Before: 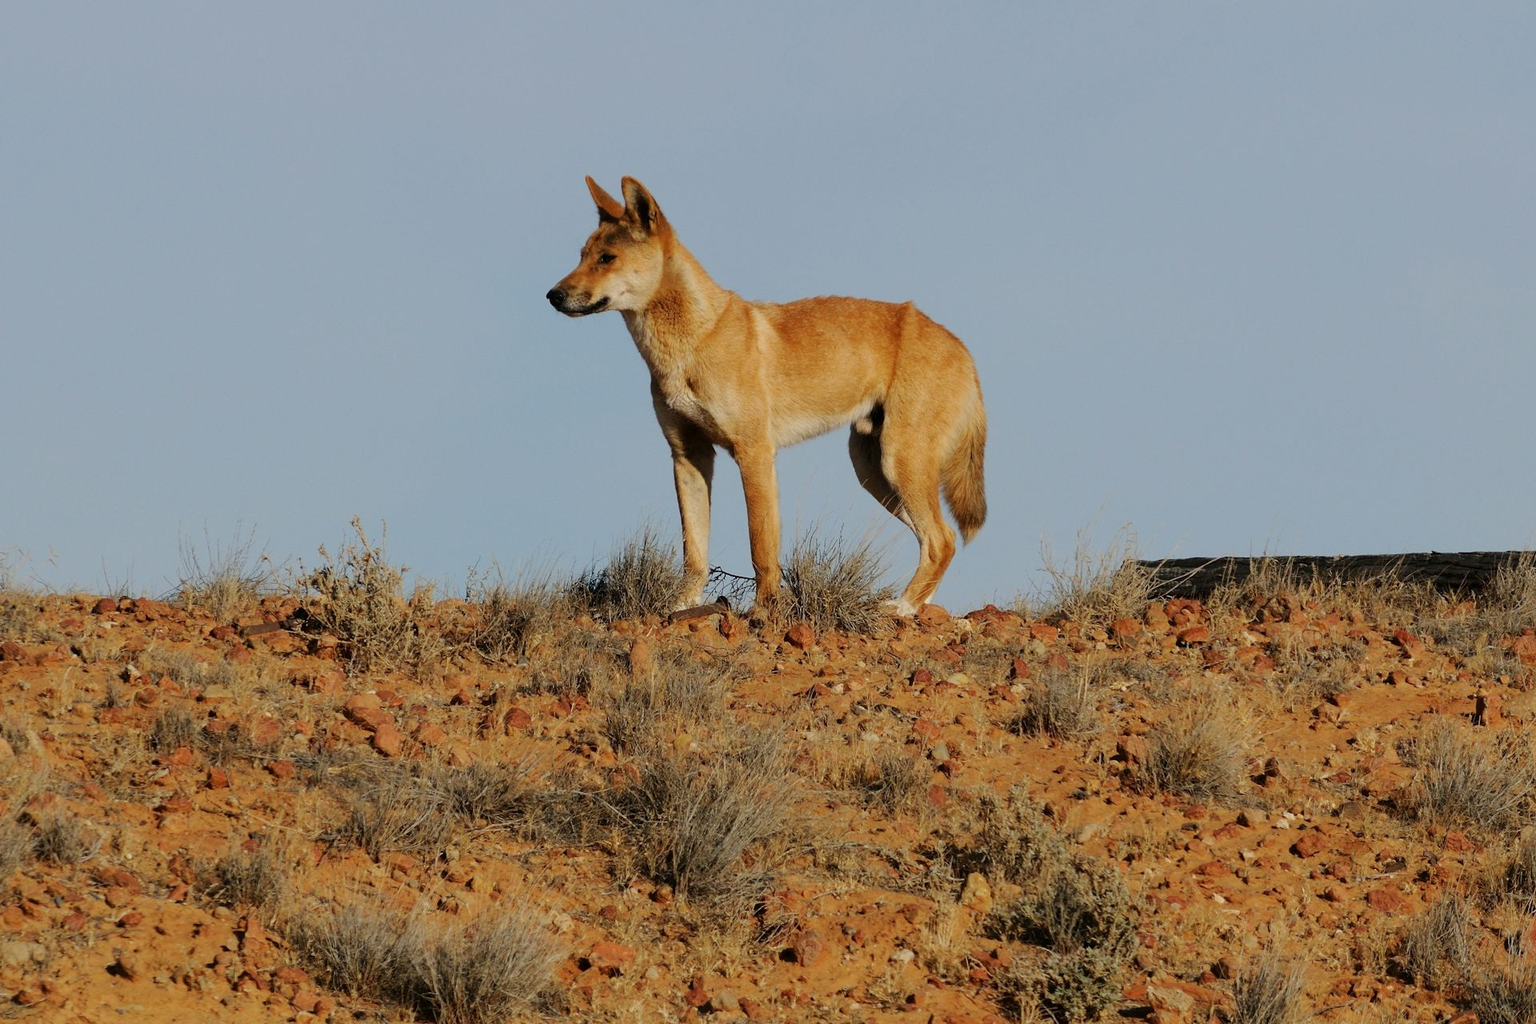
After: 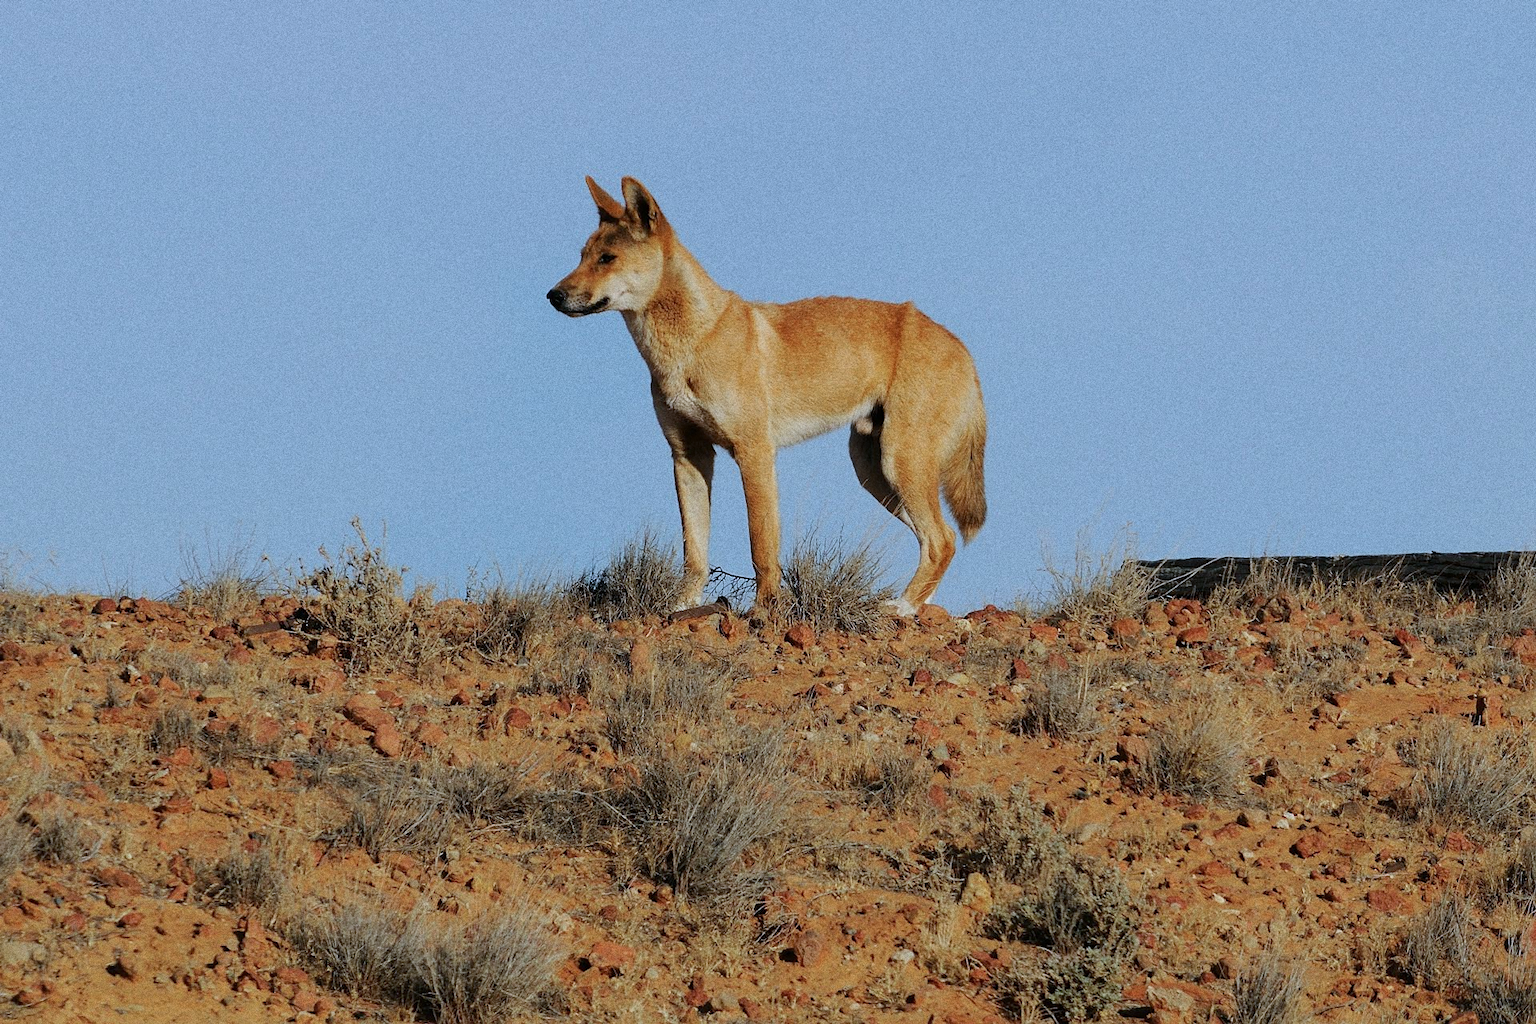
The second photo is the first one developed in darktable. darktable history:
color calibration: x 0.38, y 0.39, temperature 4086.04 K
grain: coarseness 0.09 ISO, strength 40%
sharpen: radius 1.272, amount 0.305, threshold 0
